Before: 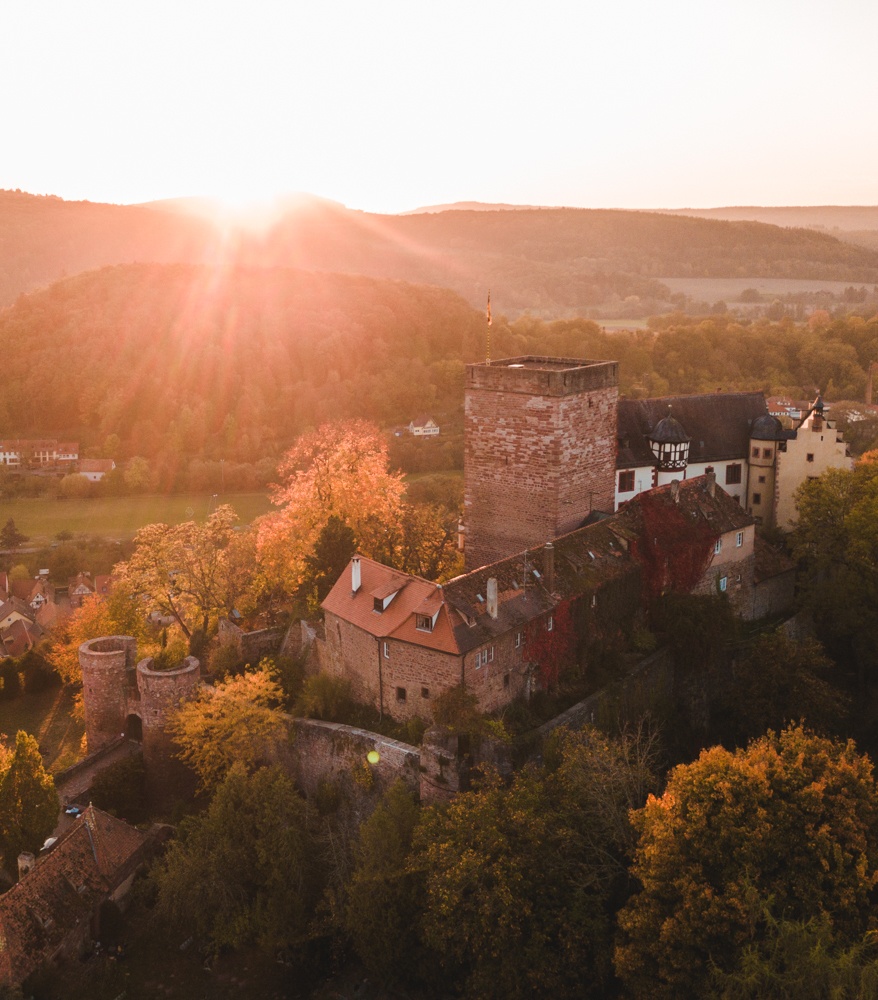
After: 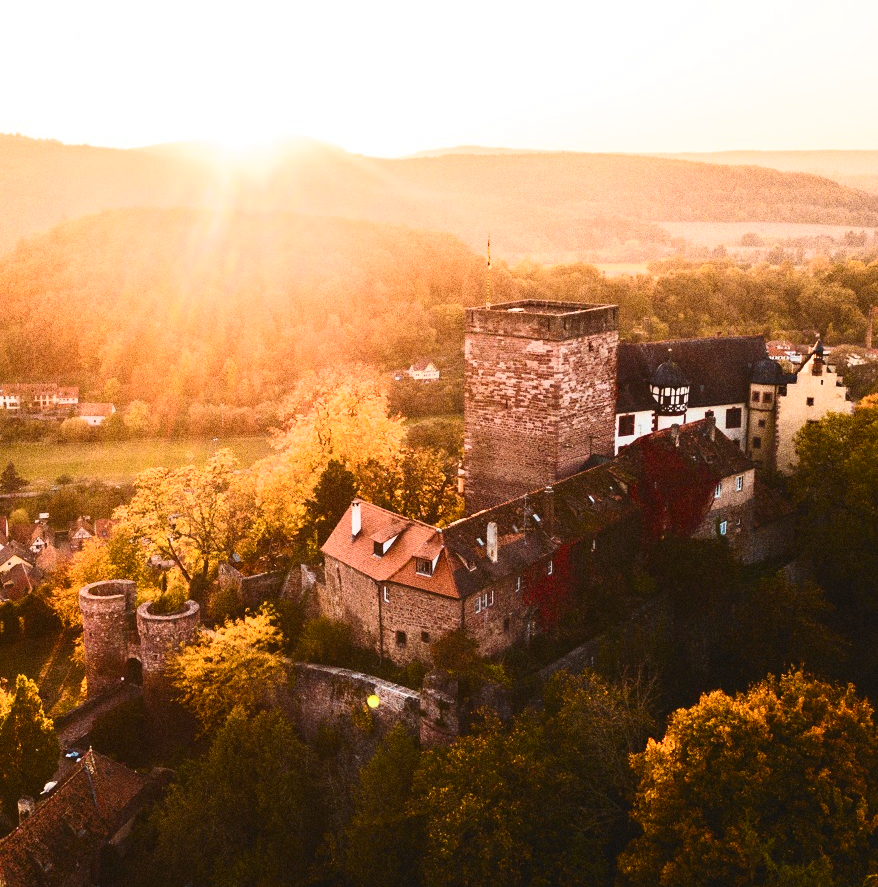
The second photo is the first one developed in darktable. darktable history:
crop and rotate: top 5.609%, bottom 5.609%
grain: strength 49.07%
color balance rgb: perceptual saturation grading › global saturation 20%, global vibrance 10%
contrast brightness saturation: contrast 0.62, brightness 0.34, saturation 0.14
